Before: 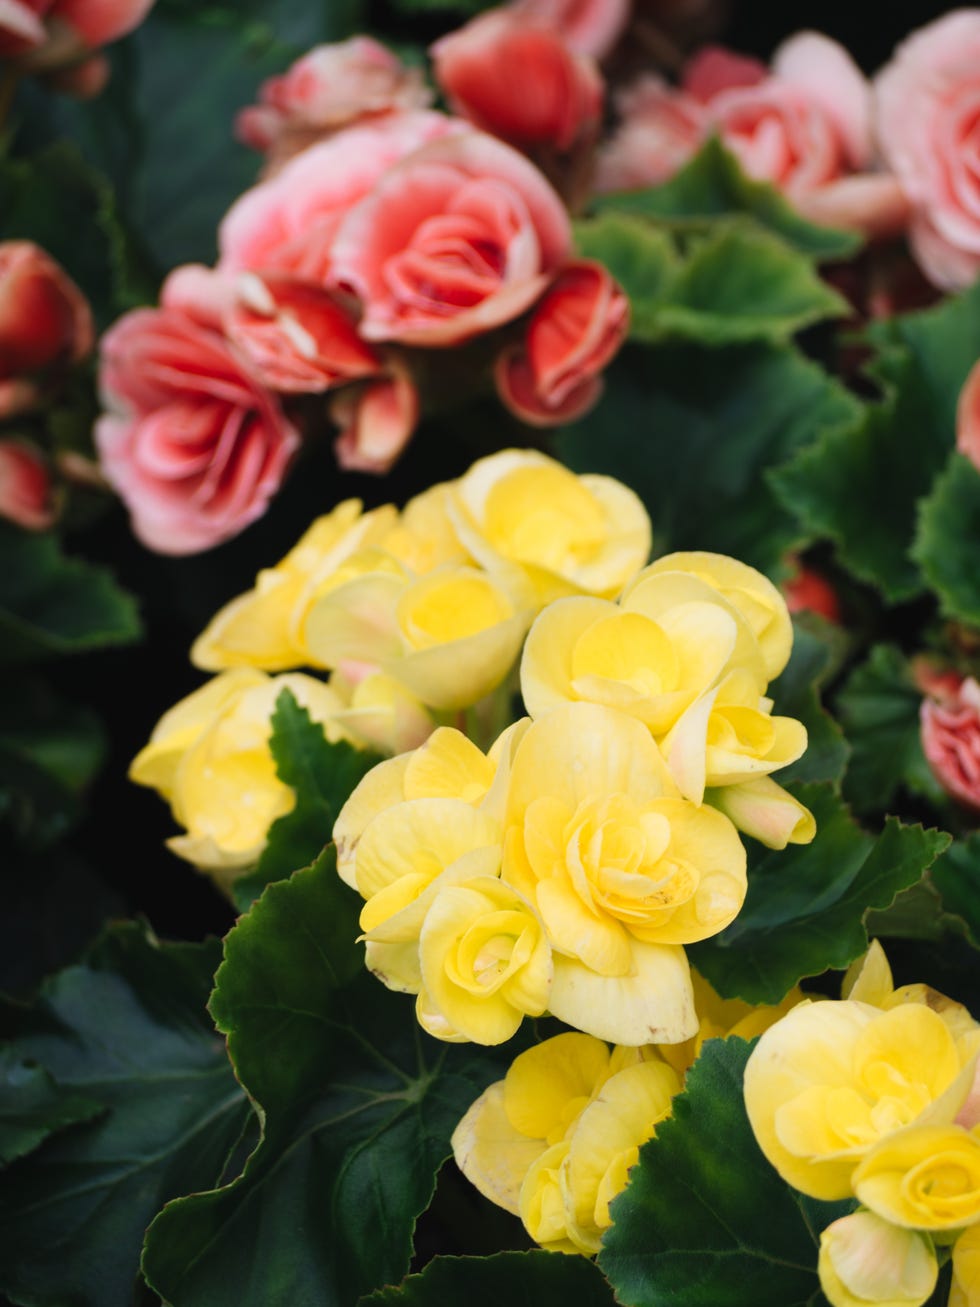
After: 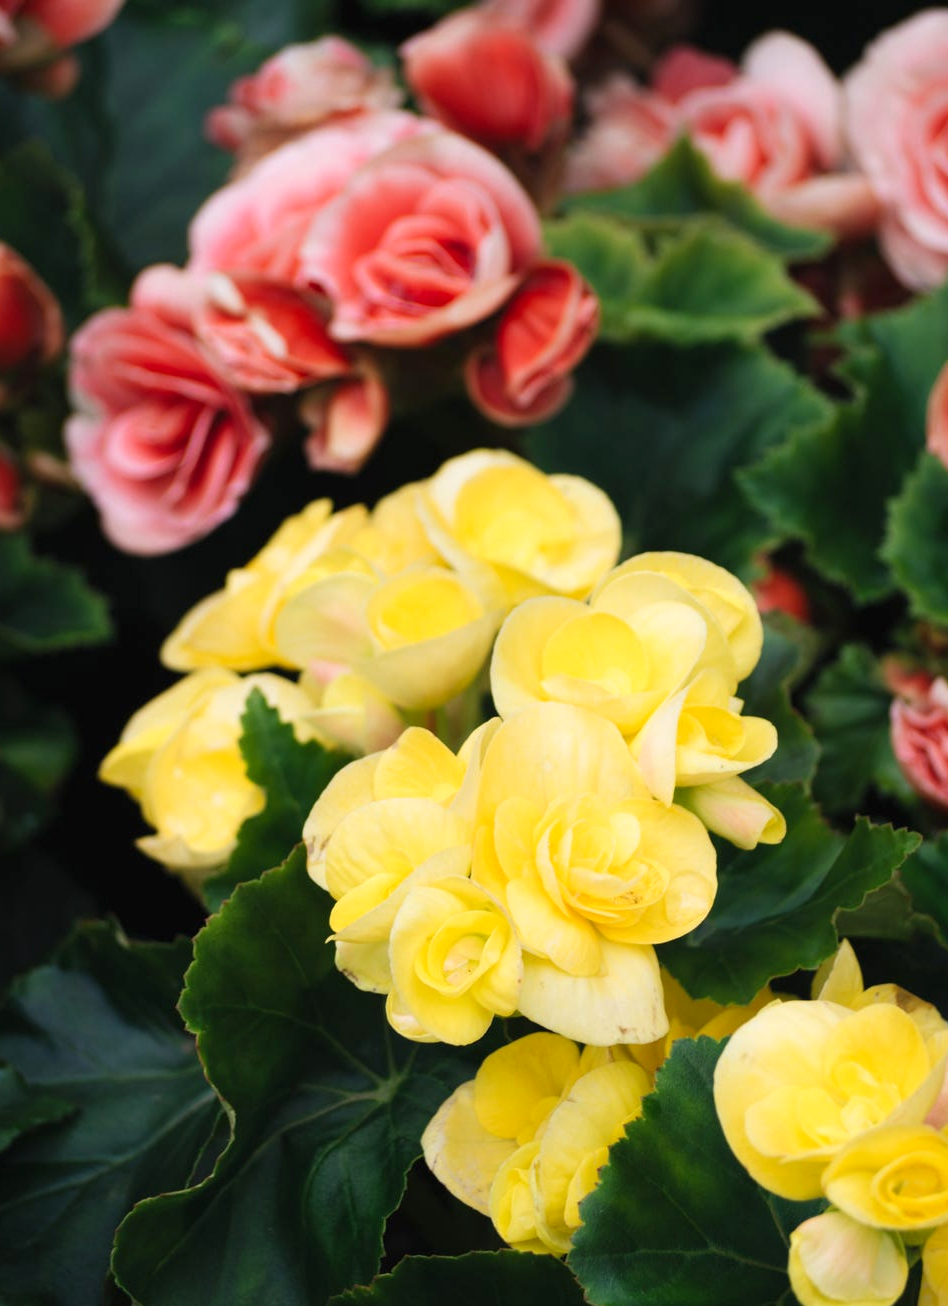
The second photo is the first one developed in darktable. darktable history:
crop and rotate: left 3.238%
exposure: black level correction 0.001, exposure 0.14 EV, compensate highlight preservation false
